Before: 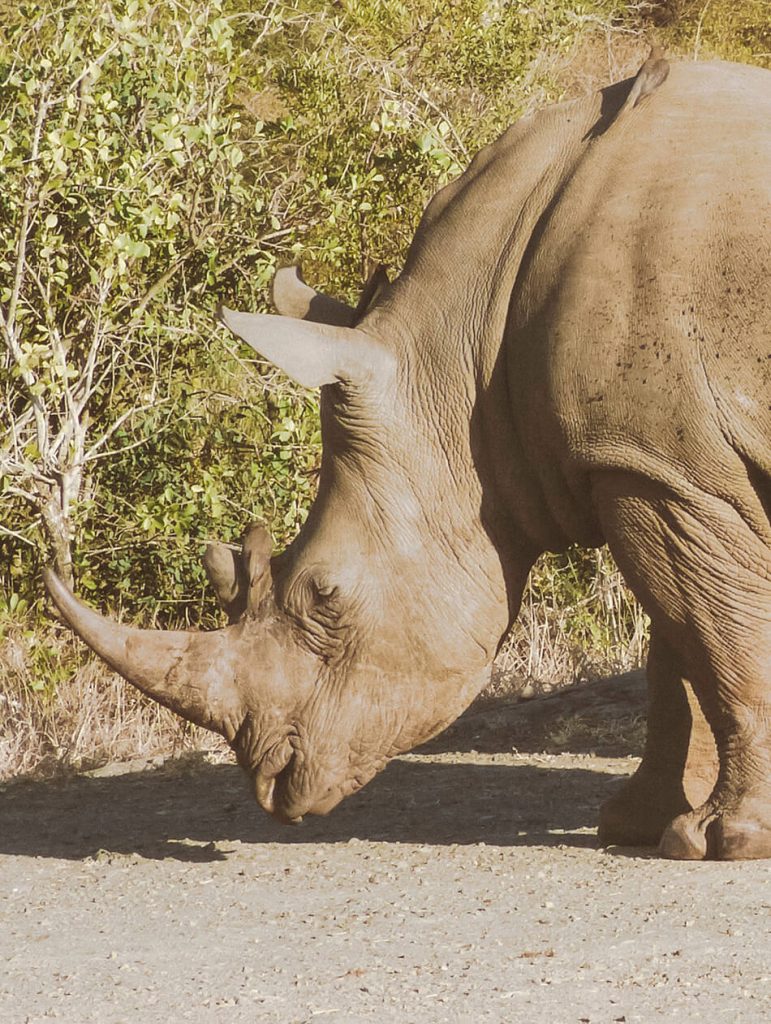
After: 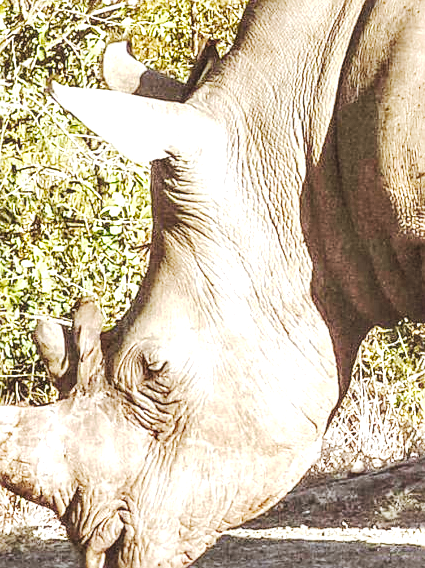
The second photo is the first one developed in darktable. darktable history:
crop and rotate: left 22.171%, top 22.038%, right 22.644%, bottom 22.432%
sharpen: on, module defaults
color calibration: x 0.367, y 0.379, temperature 4385.99 K
local contrast: detail 155%
tone curve: curves: ch0 [(0, 0) (0.003, 0.13) (0.011, 0.13) (0.025, 0.134) (0.044, 0.136) (0.069, 0.139) (0.1, 0.144) (0.136, 0.151) (0.177, 0.171) (0.224, 0.2) (0.277, 0.247) (0.335, 0.318) (0.399, 0.412) (0.468, 0.536) (0.543, 0.659) (0.623, 0.746) (0.709, 0.812) (0.801, 0.871) (0.898, 0.915) (1, 1)], preserve colors none
exposure: black level correction 0, exposure 1.2 EV, compensate highlight preservation false
